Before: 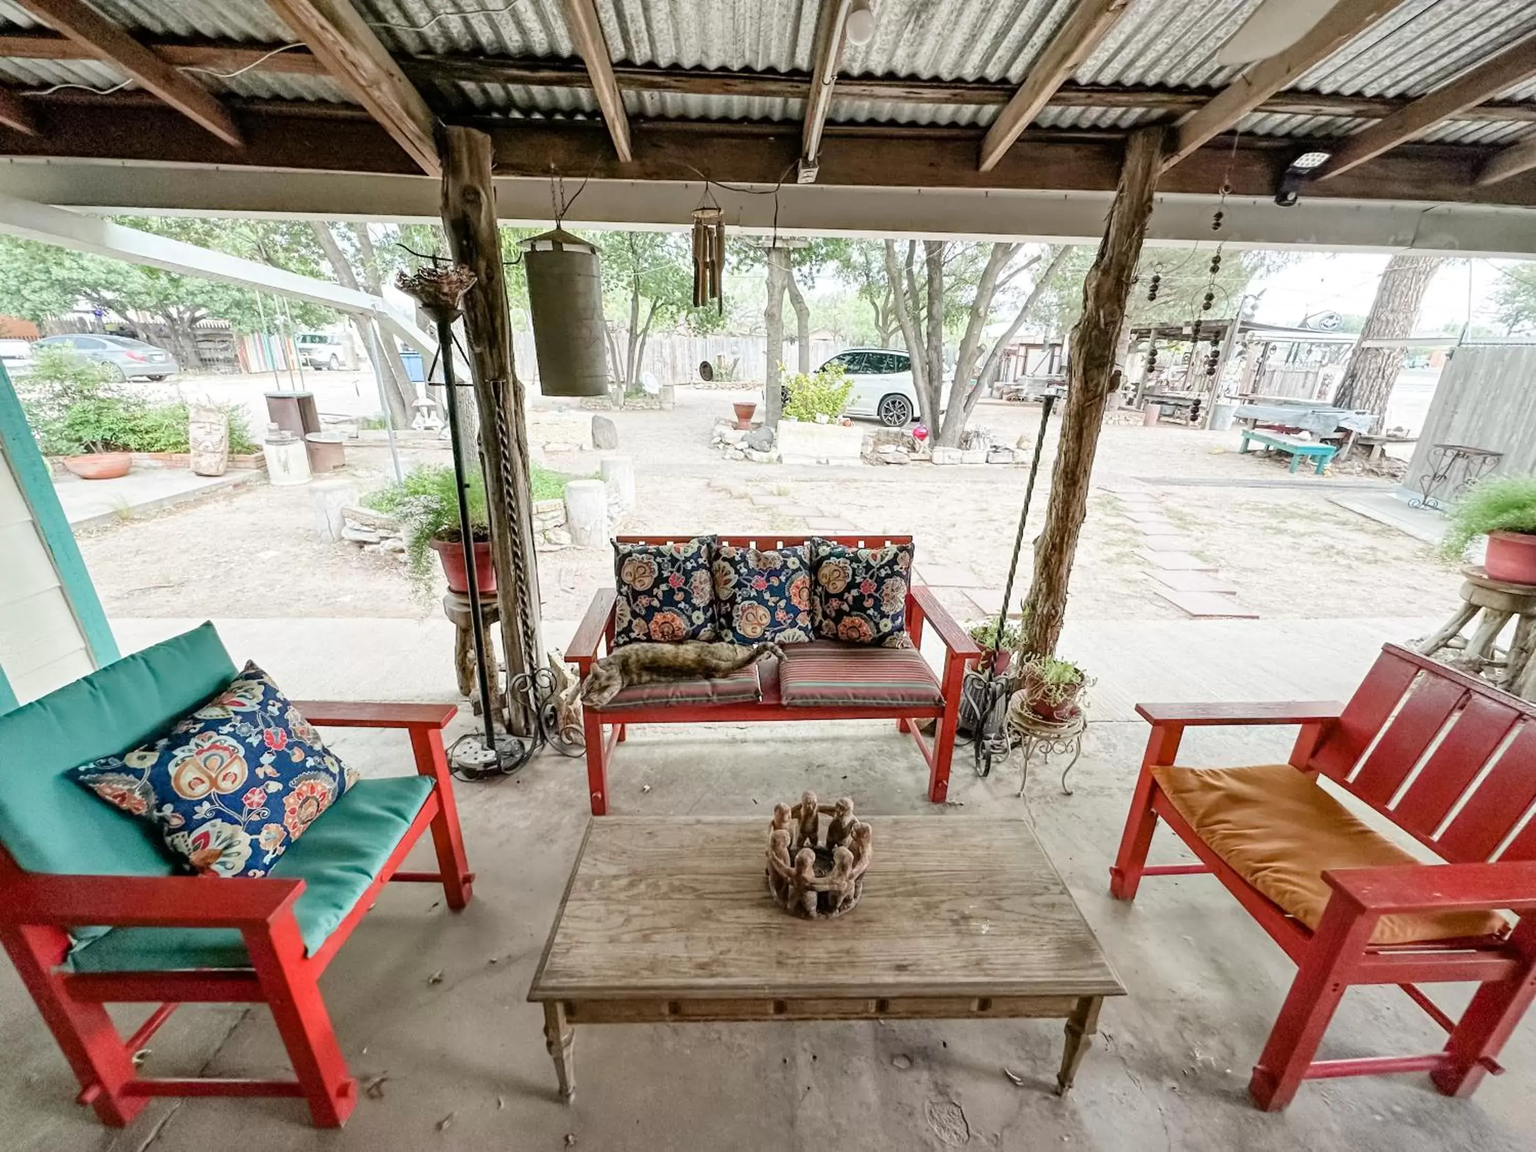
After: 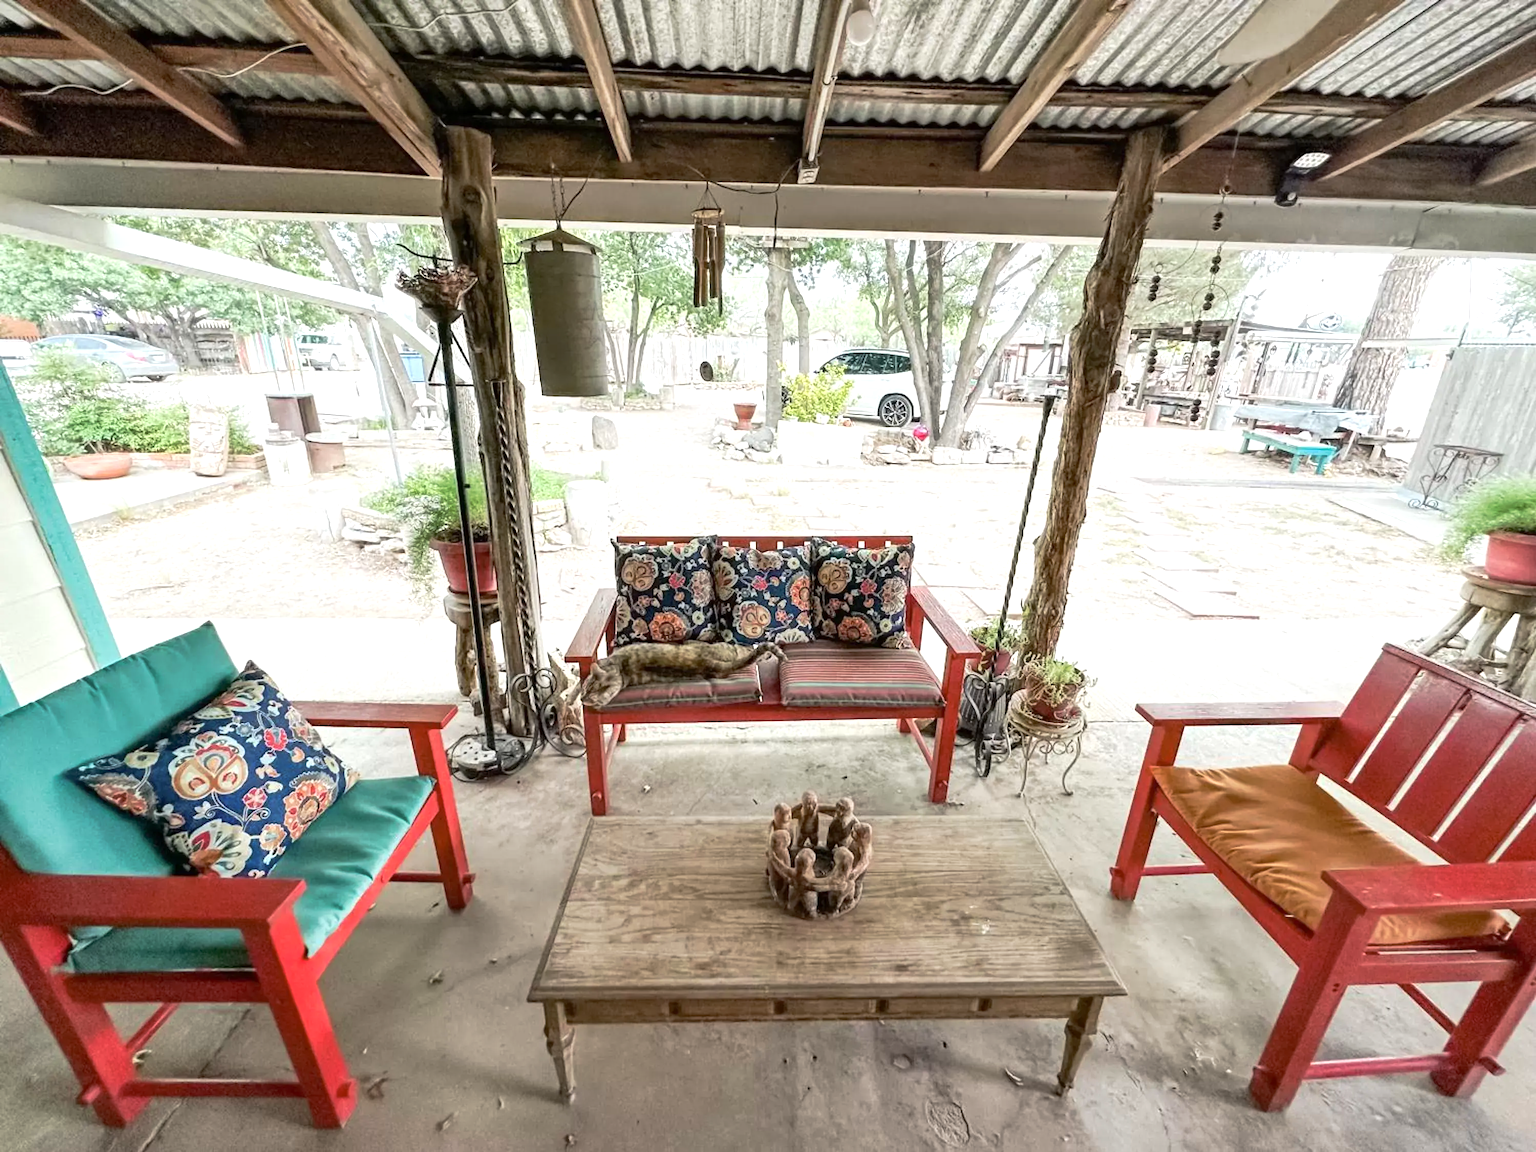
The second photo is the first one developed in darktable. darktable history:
exposure: exposure 0.372 EV, compensate highlight preservation false
tone curve: curves: ch0 [(0, 0) (0.15, 0.17) (0.452, 0.437) (0.611, 0.588) (0.751, 0.749) (1, 1)]; ch1 [(0, 0) (0.325, 0.327) (0.412, 0.45) (0.453, 0.484) (0.5, 0.499) (0.541, 0.55) (0.617, 0.612) (0.695, 0.697) (1, 1)]; ch2 [(0, 0) (0.386, 0.397) (0.452, 0.459) (0.505, 0.498) (0.524, 0.547) (0.574, 0.566) (0.633, 0.641) (1, 1)], preserve colors none
